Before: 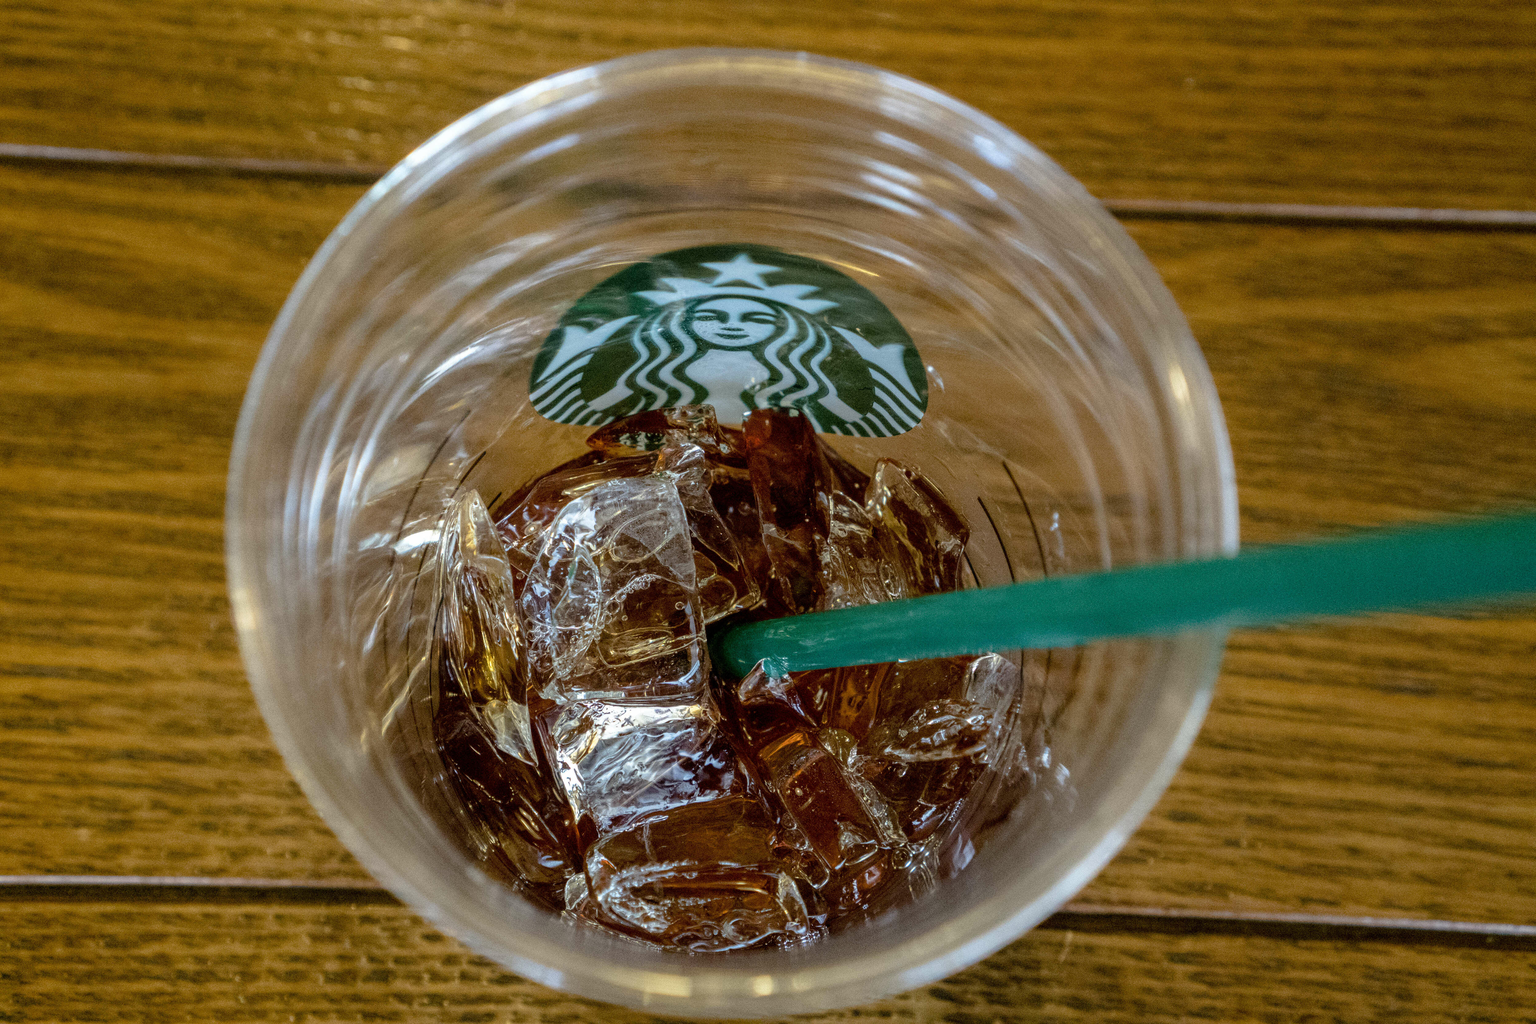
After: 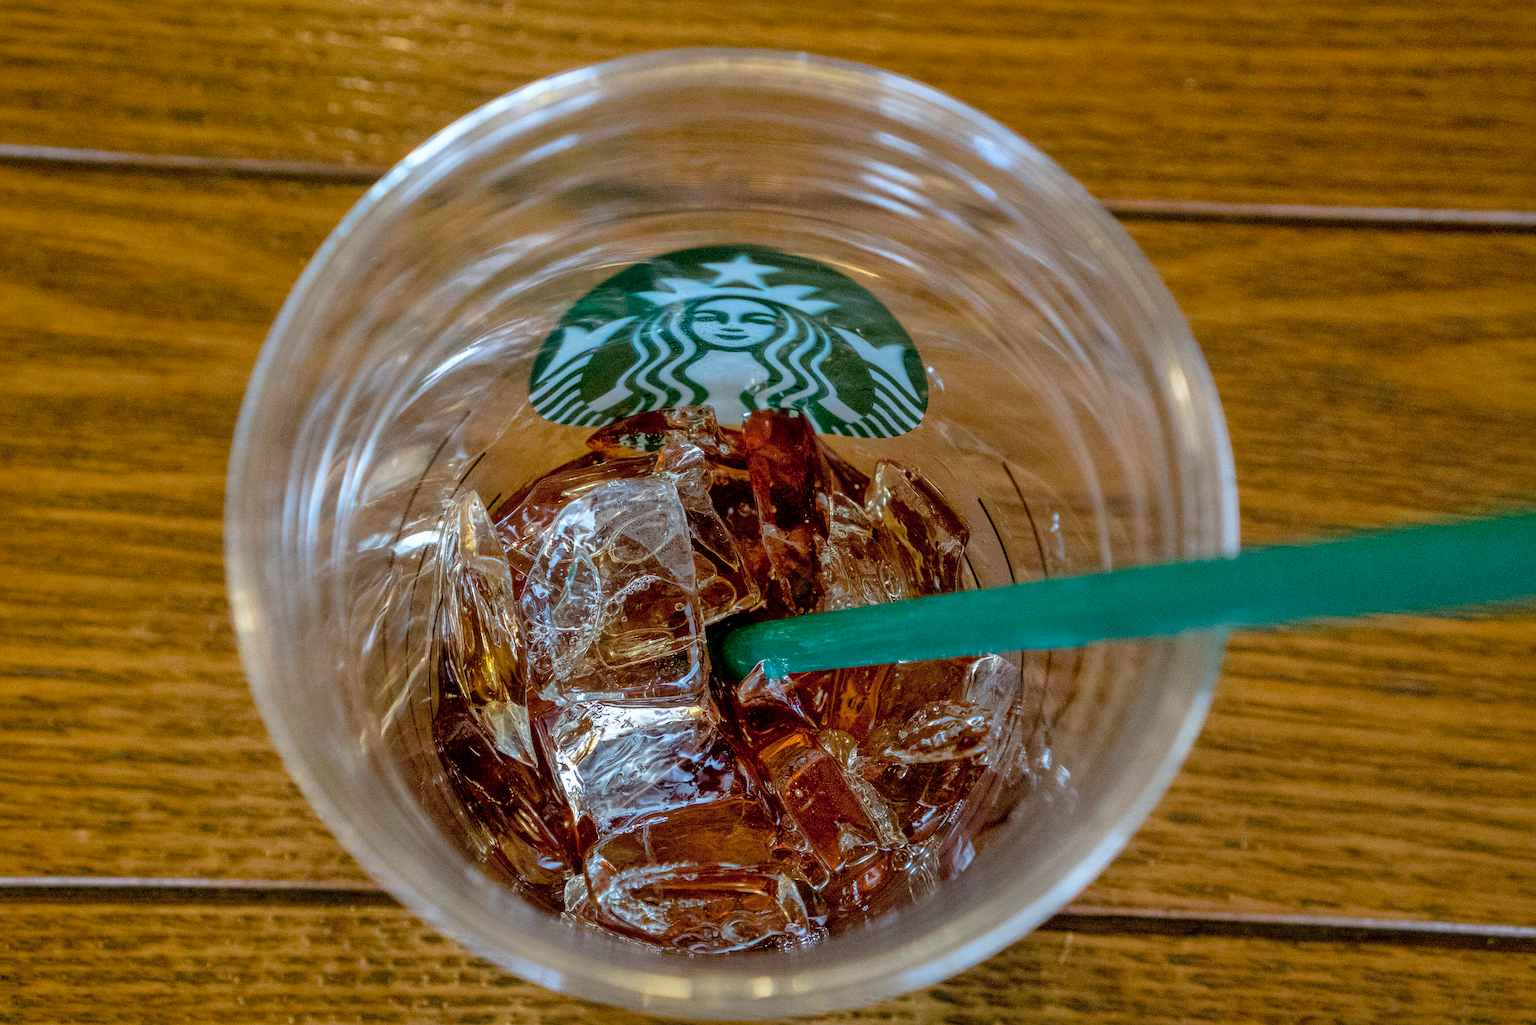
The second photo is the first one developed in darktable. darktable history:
crop and rotate: left 0.126%
sharpen: radius 1.458, amount 0.398, threshold 1.271
shadows and highlights: on, module defaults
white balance: red 0.984, blue 1.059
